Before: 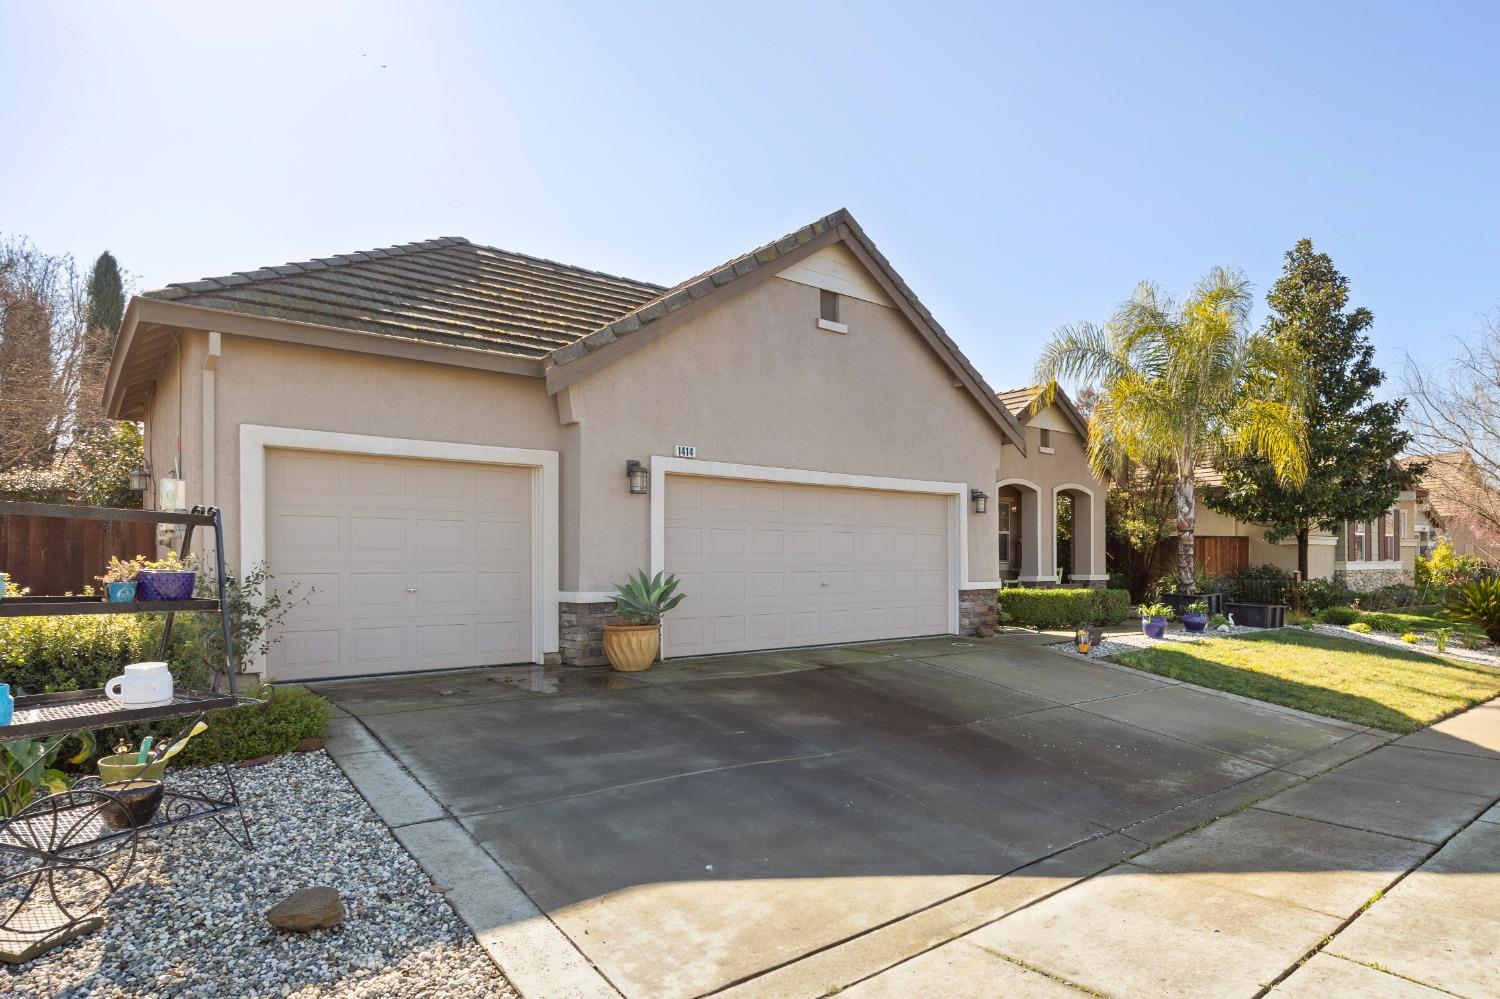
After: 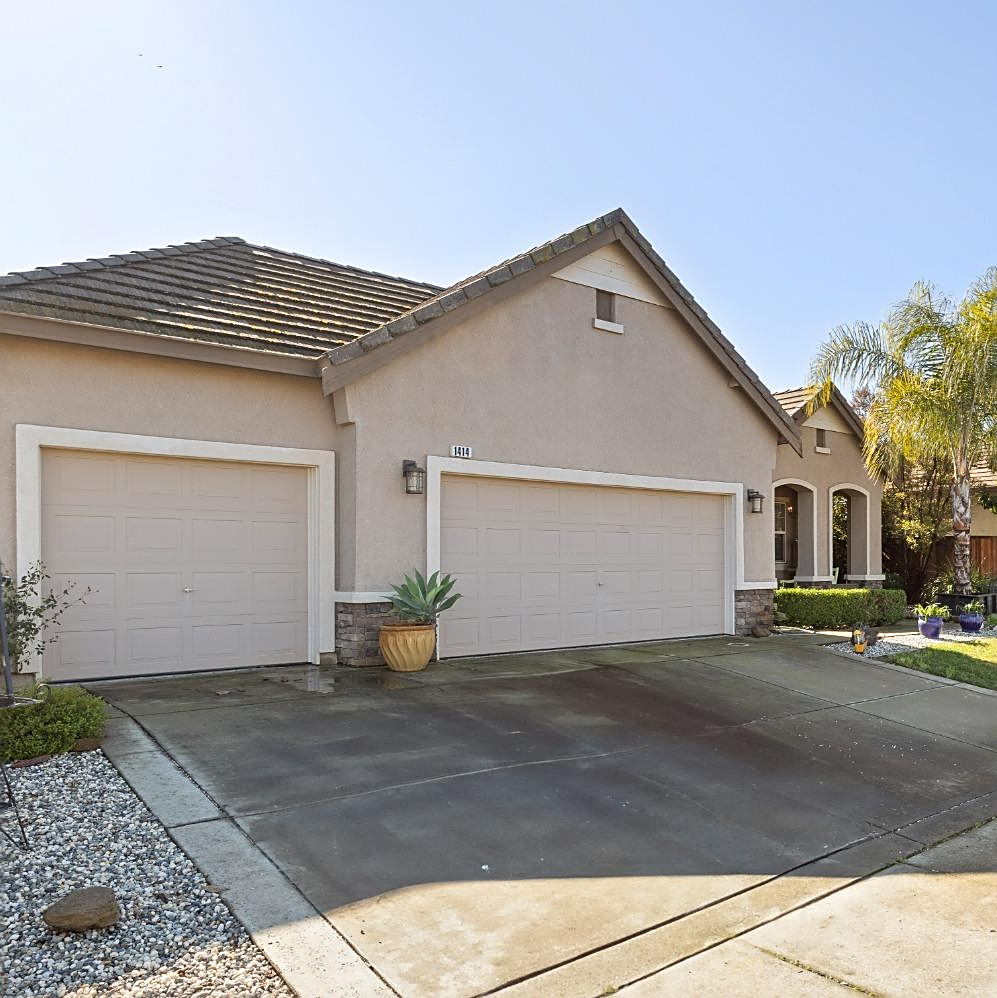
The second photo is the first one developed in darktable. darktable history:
crop and rotate: left 15.055%, right 18.443%
sharpen: on, module defaults
